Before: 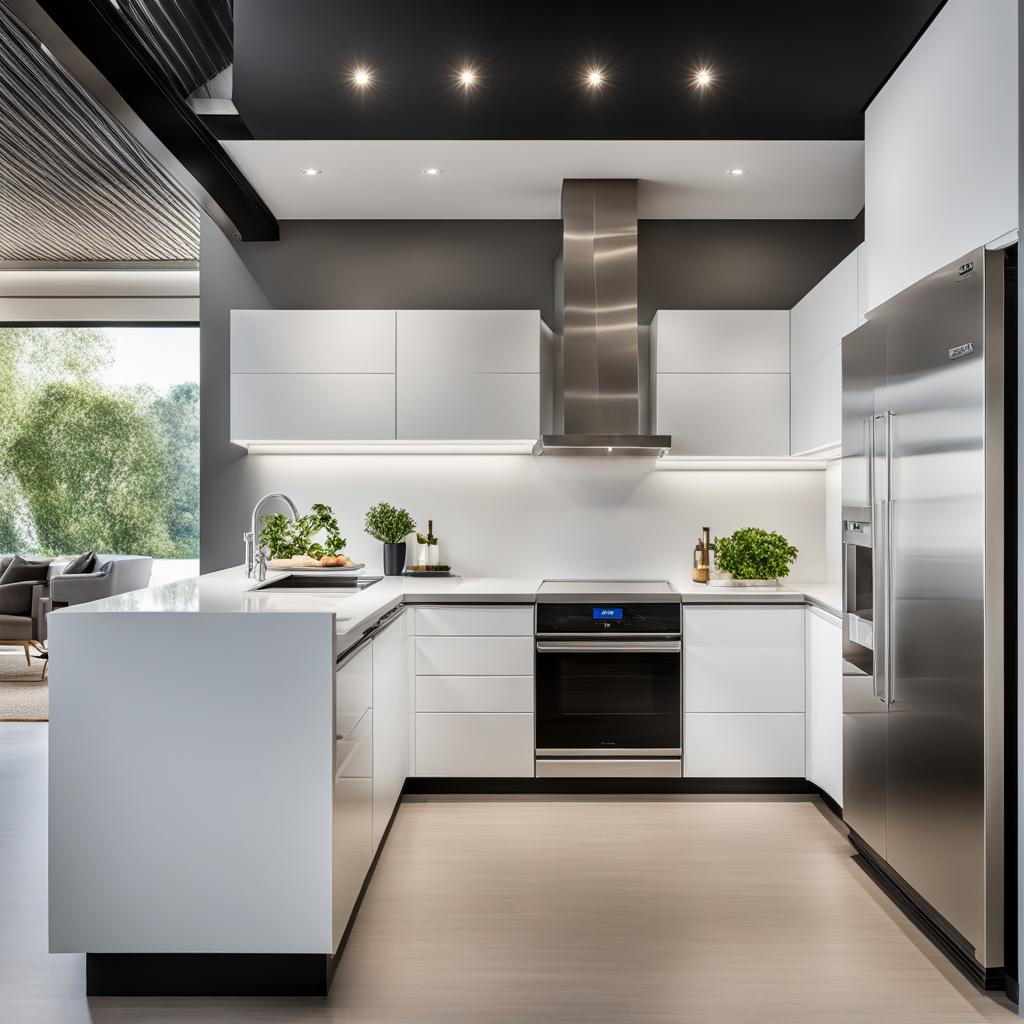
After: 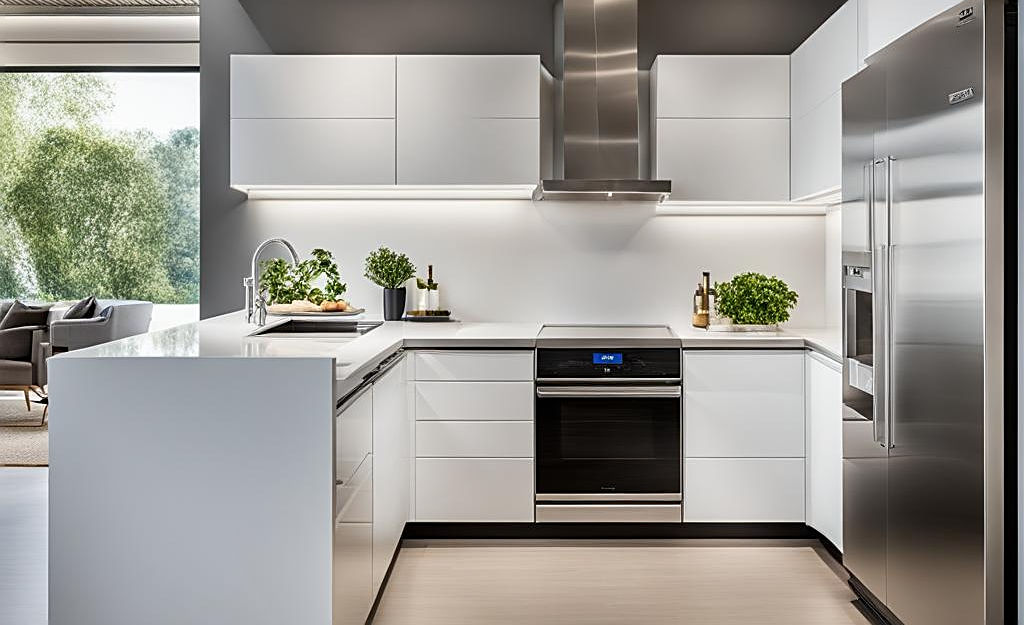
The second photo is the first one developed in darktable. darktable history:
sharpen: on, module defaults
crop and rotate: top 24.956%, bottom 13.958%
tone equalizer: smoothing diameter 2.07%, edges refinement/feathering 16.96, mask exposure compensation -1.57 EV, filter diffusion 5
